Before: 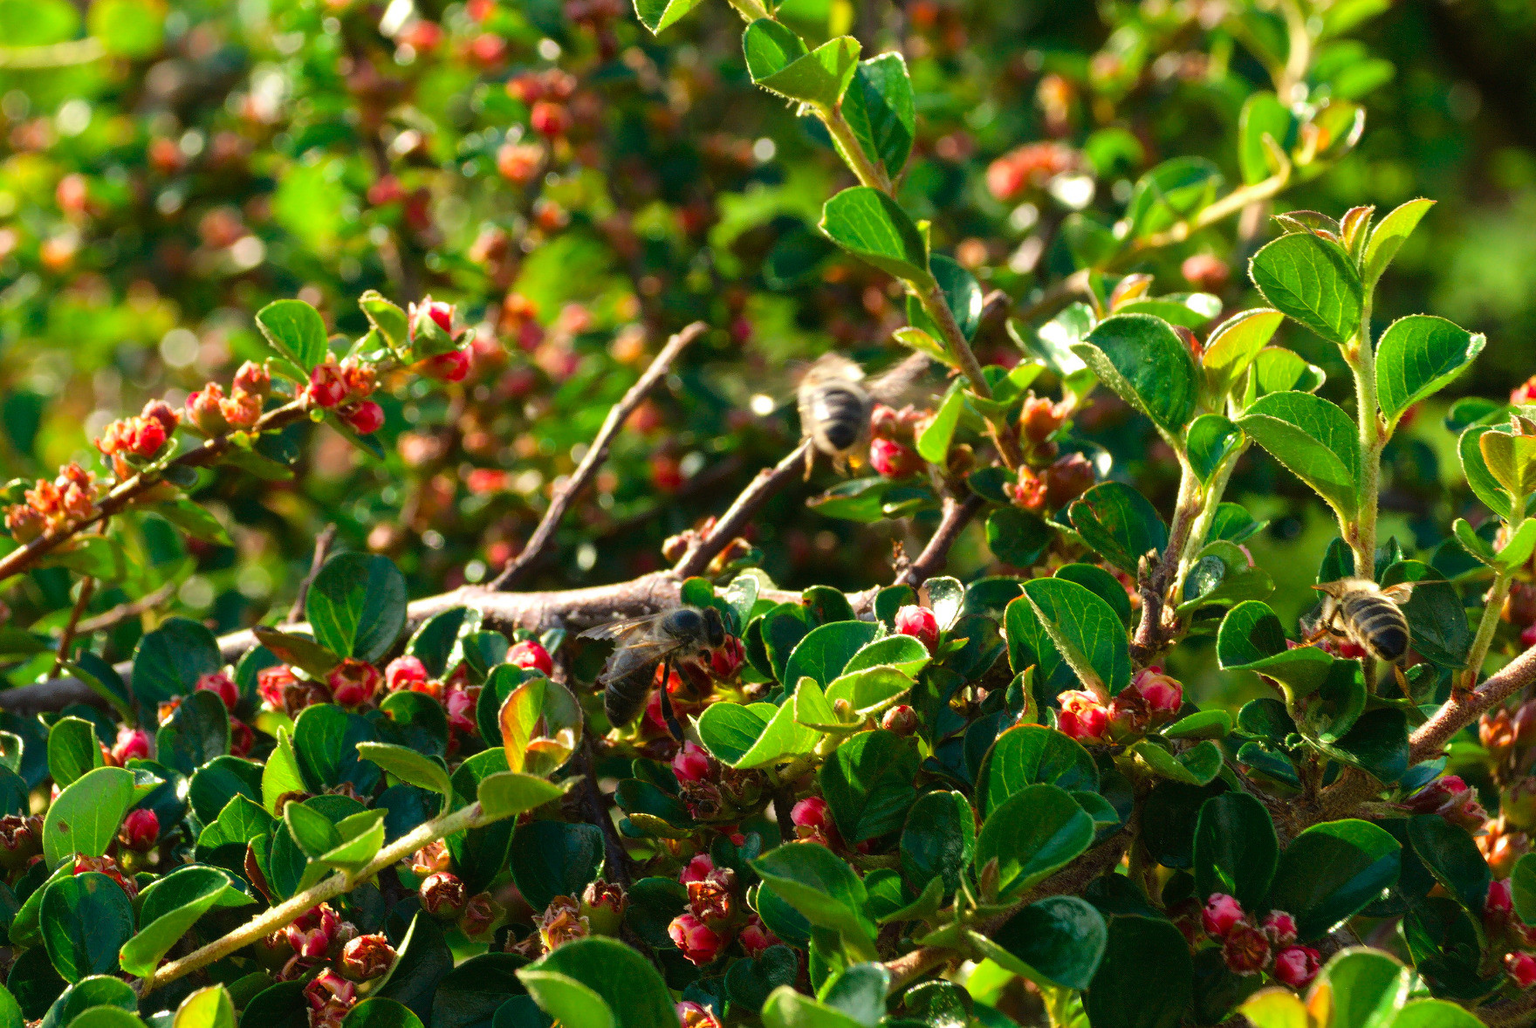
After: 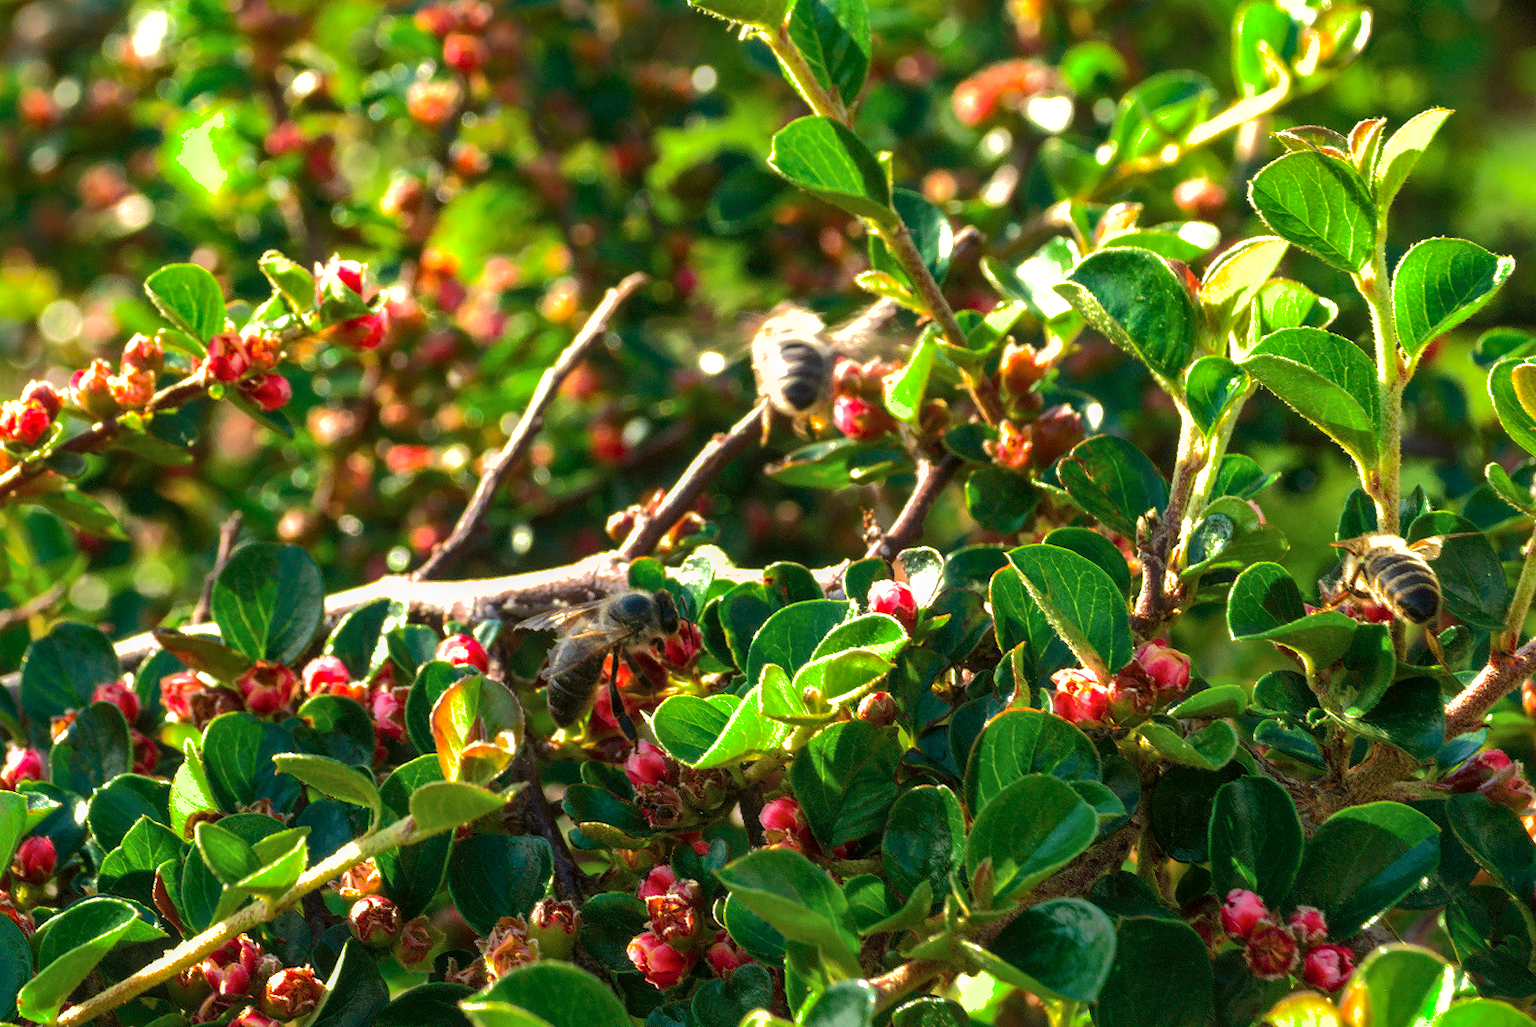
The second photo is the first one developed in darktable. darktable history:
tone equalizer: -8 EV 0.001 EV, -7 EV -0.002 EV, -6 EV 0.002 EV, -5 EV -0.03 EV, -4 EV -0.116 EV, -3 EV -0.169 EV, -2 EV 0.24 EV, -1 EV 0.702 EV, +0 EV 0.493 EV
crop and rotate: angle 1.96°, left 5.673%, top 5.673%
local contrast: on, module defaults
shadows and highlights: highlights -60
